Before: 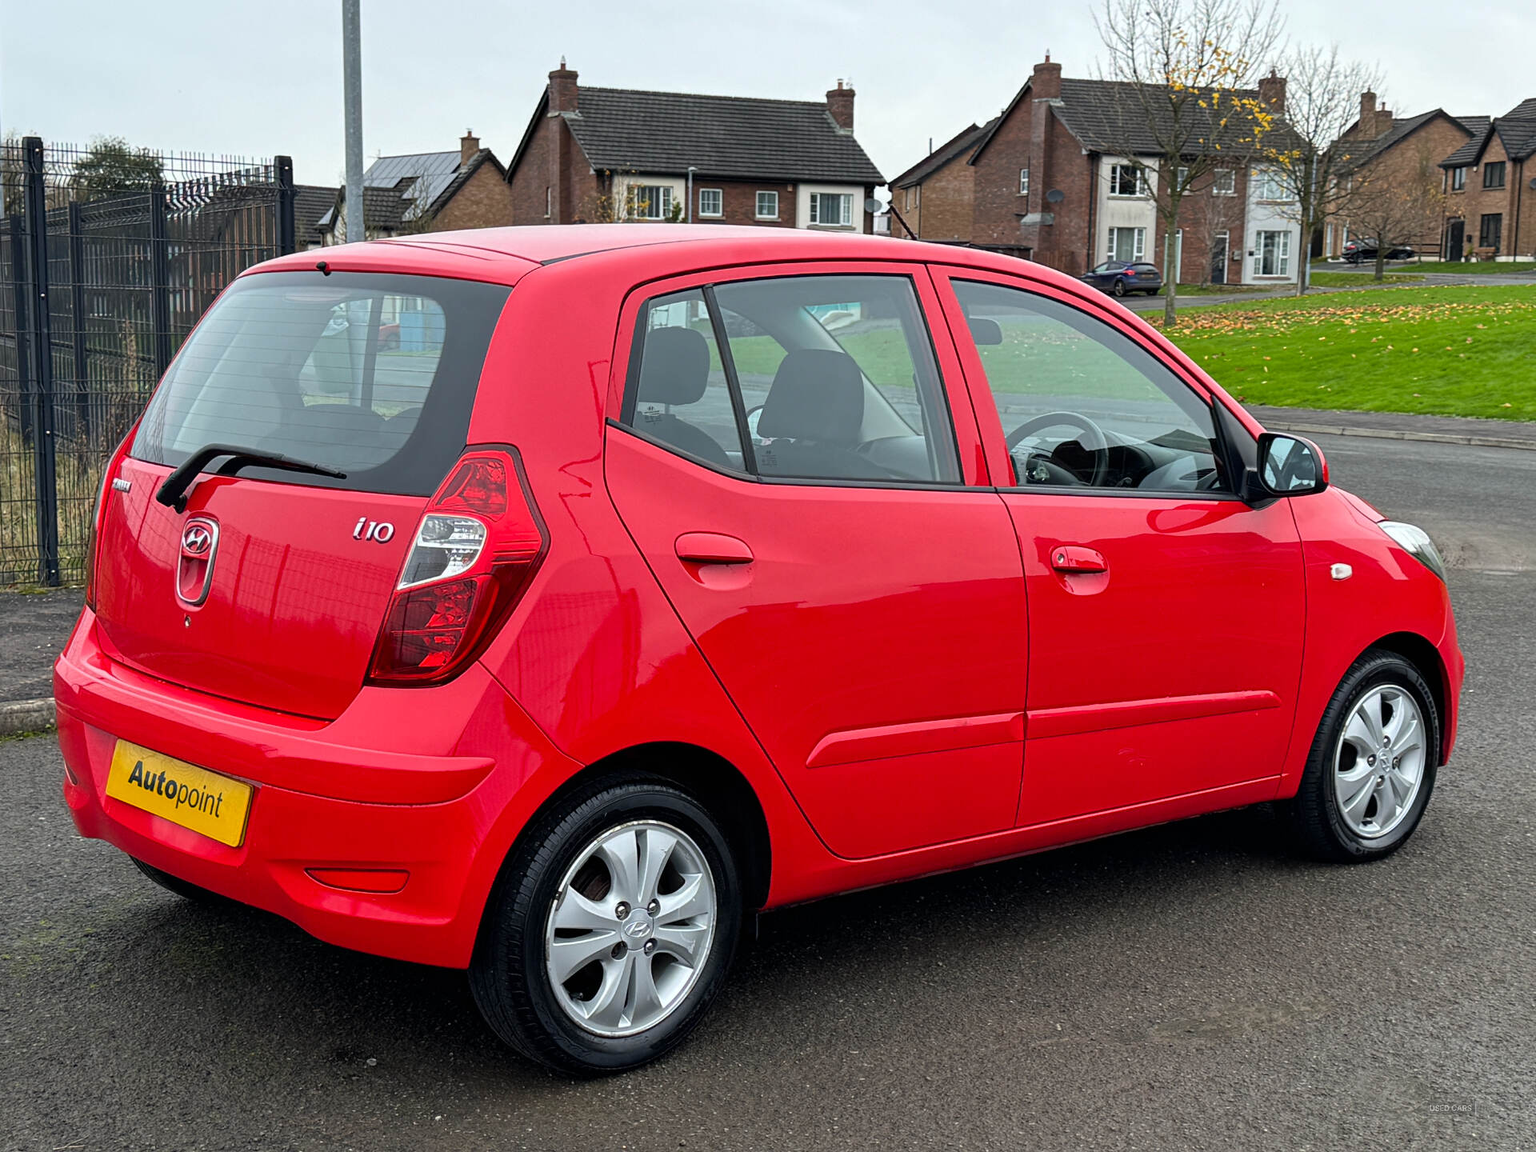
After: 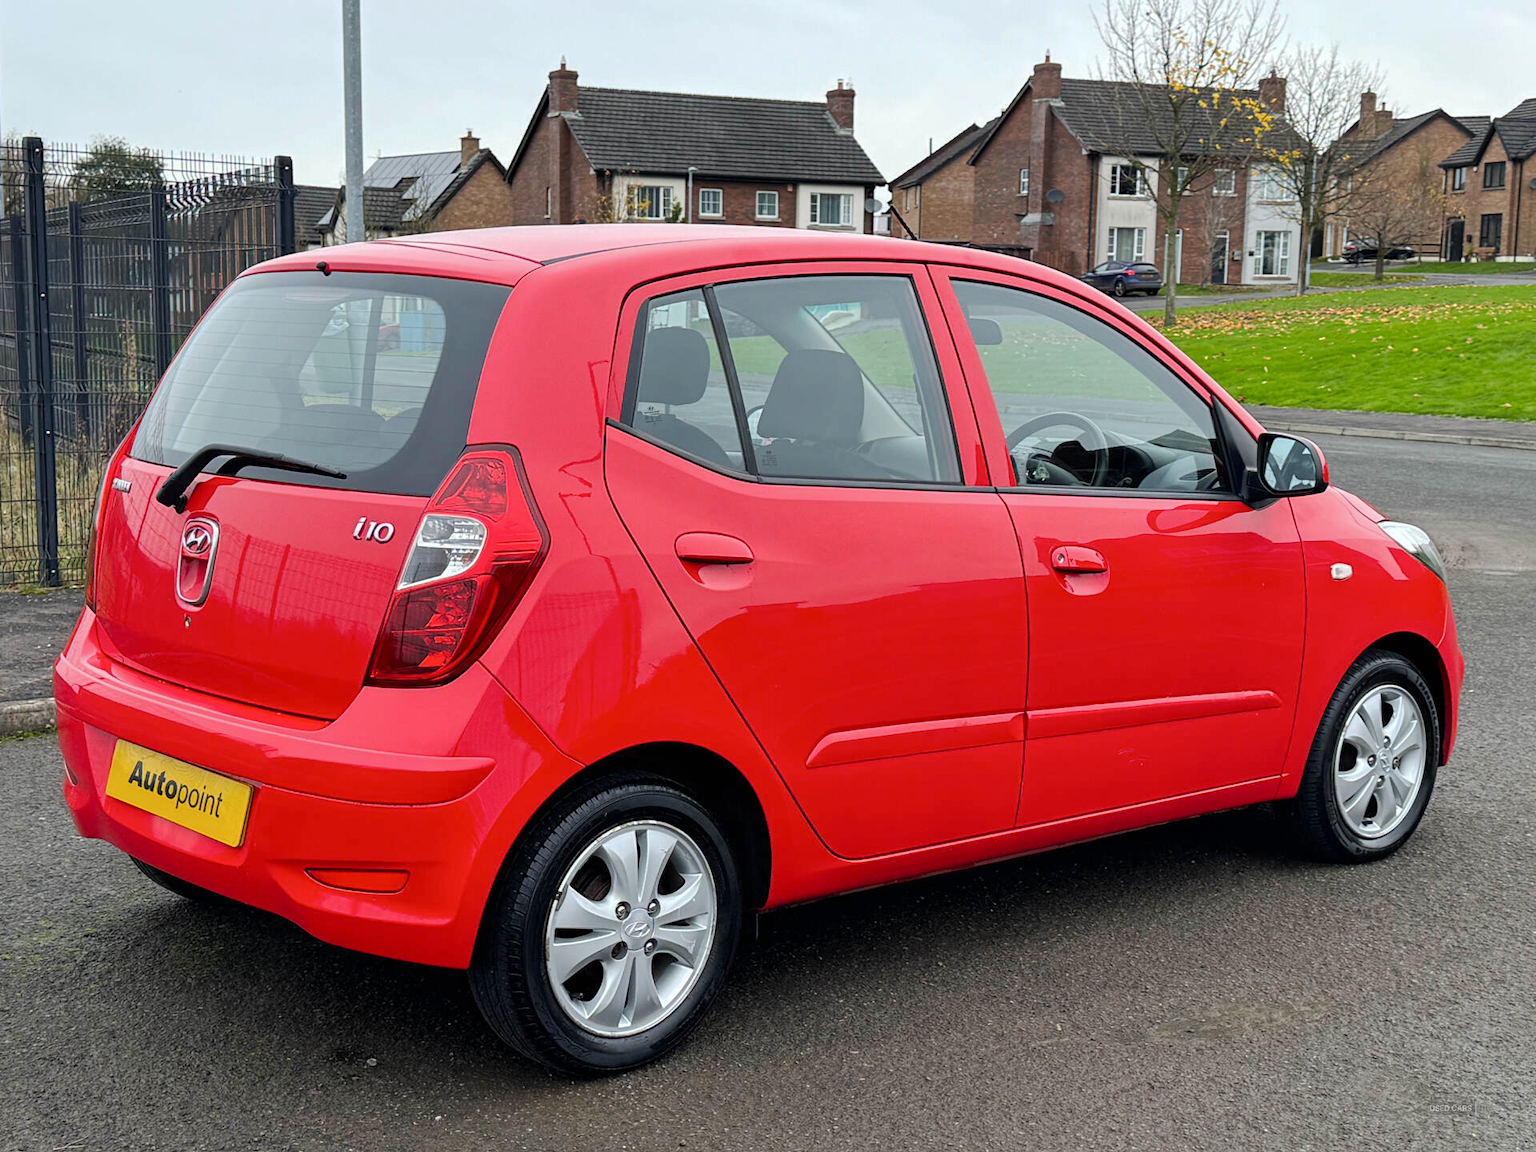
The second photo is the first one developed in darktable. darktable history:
base curve: curves: ch0 [(0, 0) (0.262, 0.32) (0.722, 0.705) (1, 1)], preserve colors none
